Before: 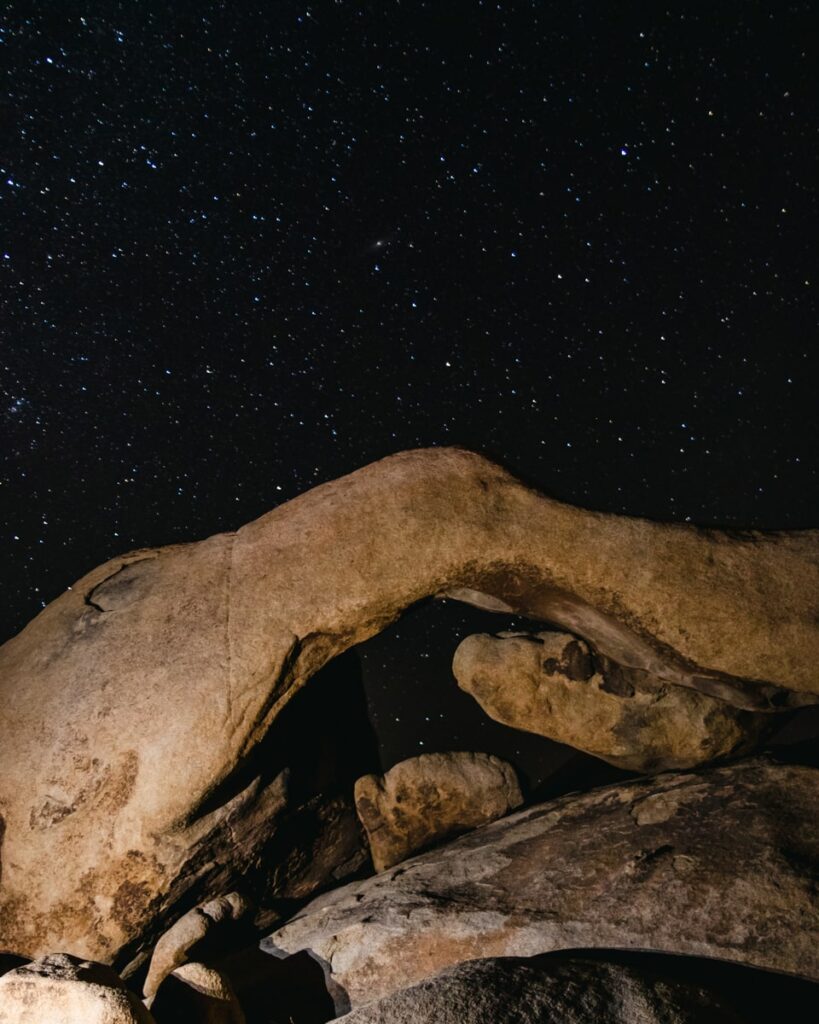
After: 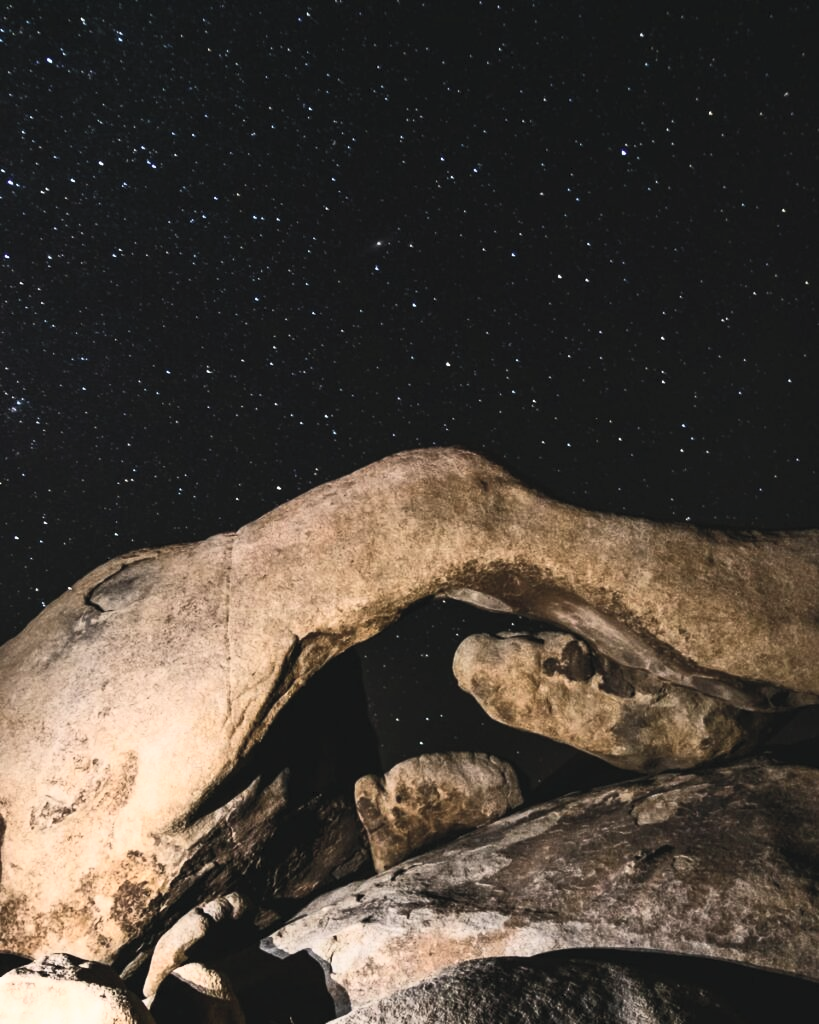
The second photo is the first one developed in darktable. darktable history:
tone curve: curves: ch0 [(0, 0) (0.339, 0.306) (0.687, 0.706) (1, 1)], color space Lab, linked channels, preserve colors none
contrast brightness saturation: contrast 0.43, brightness 0.56, saturation -0.19
